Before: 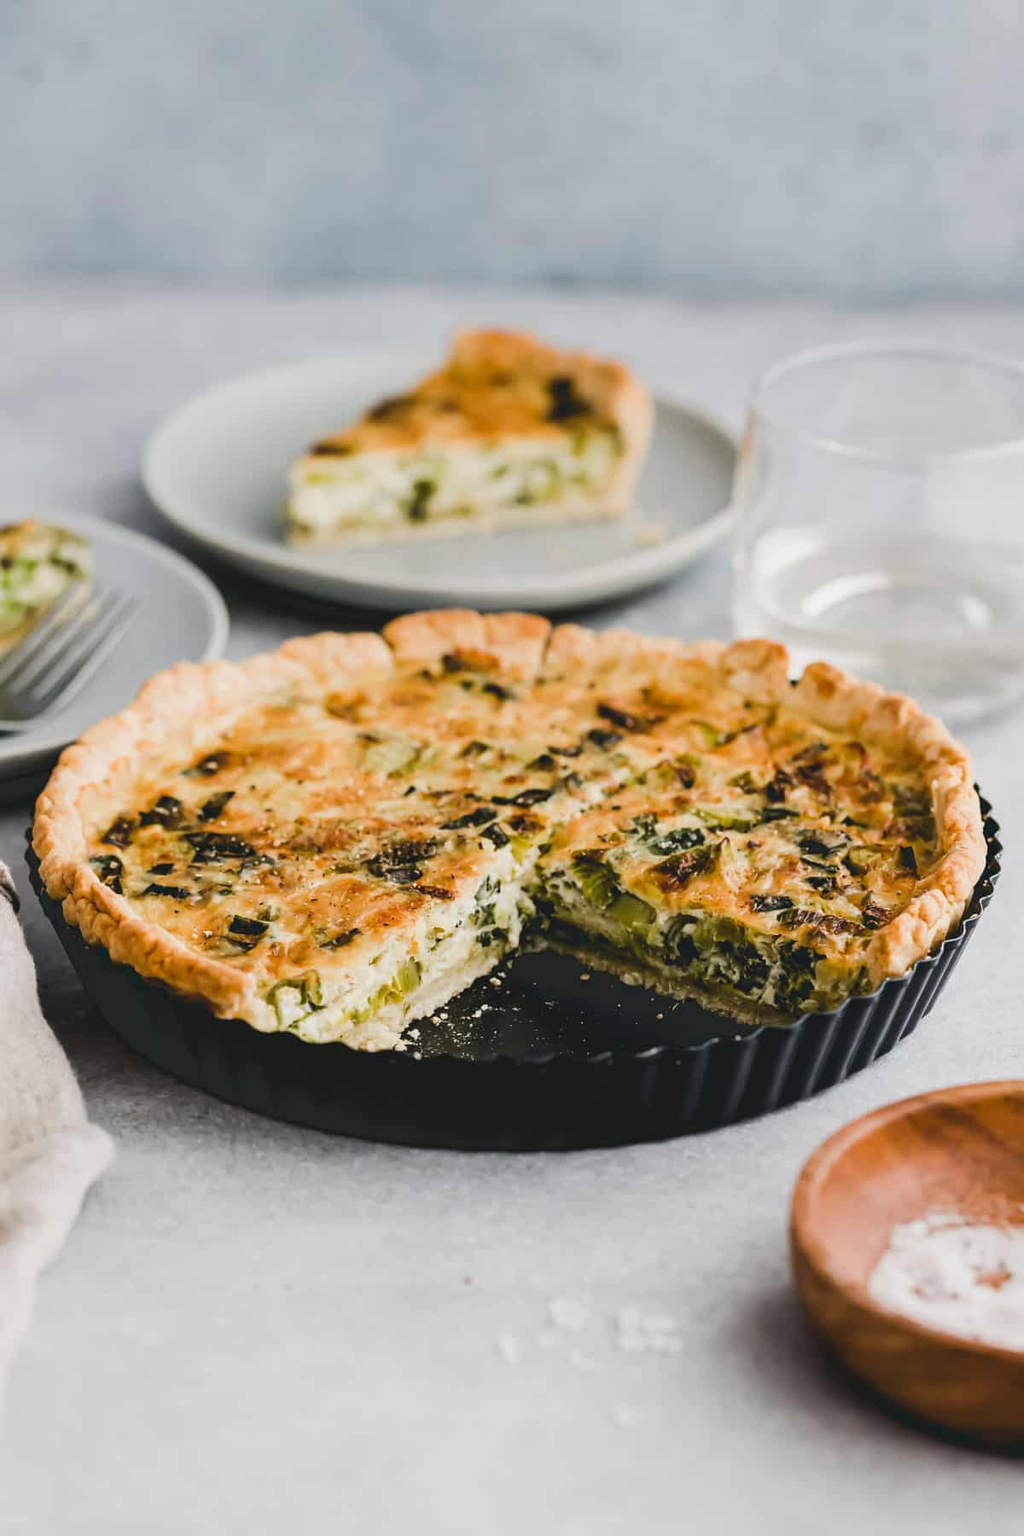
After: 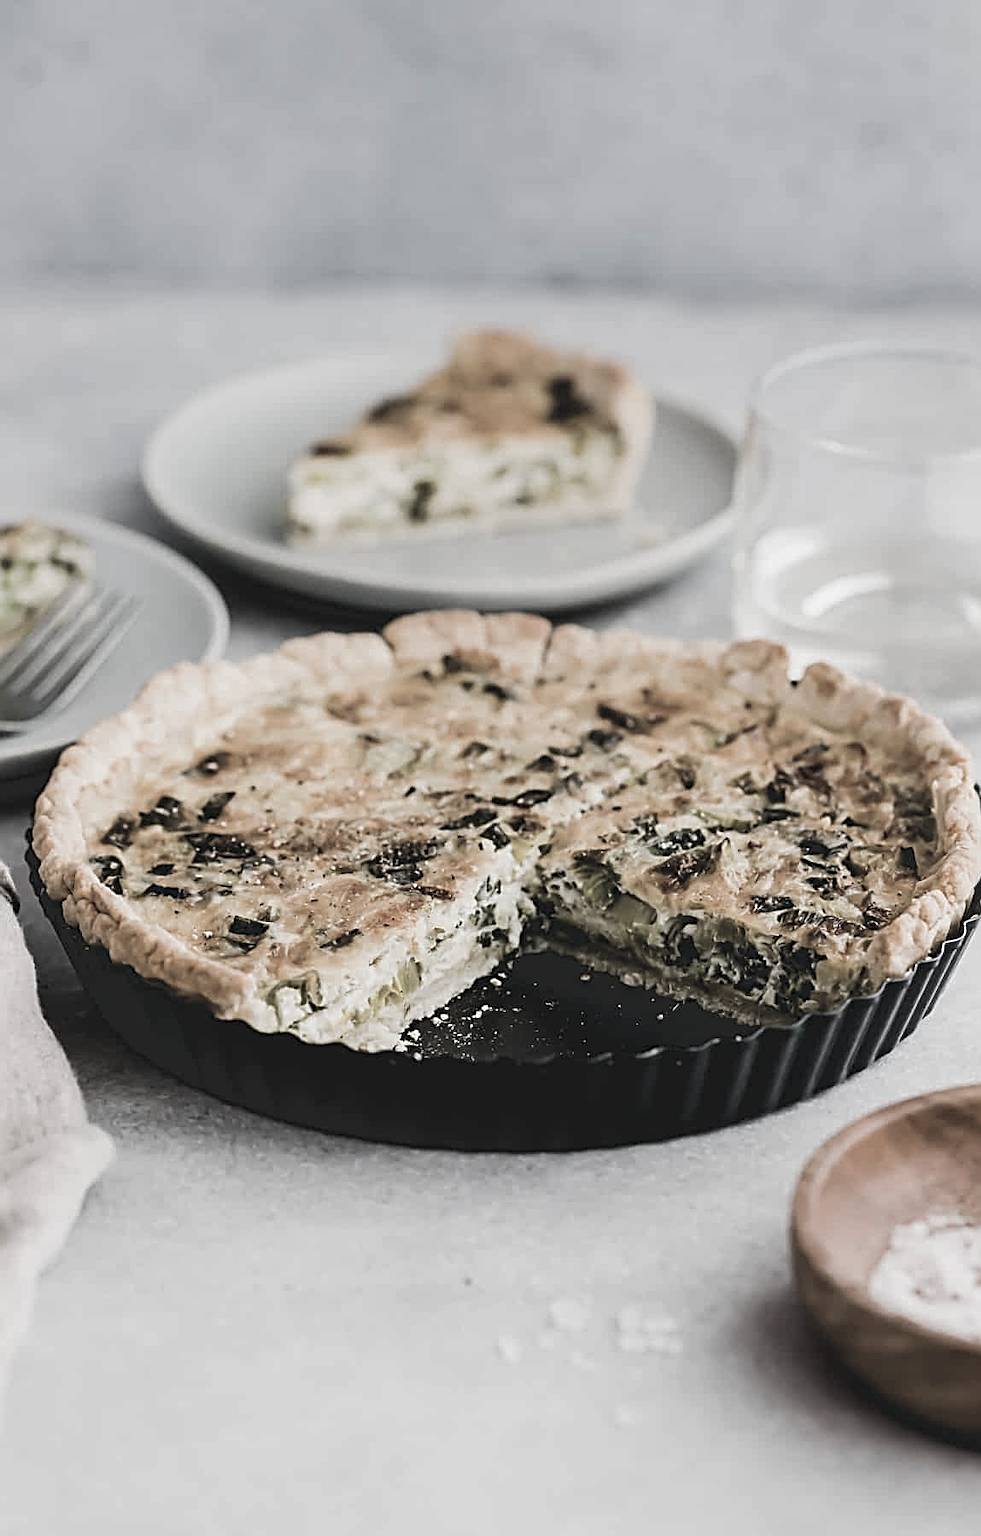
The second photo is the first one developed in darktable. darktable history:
sharpen: radius 2.676, amount 0.669
color zones: curves: ch1 [(0, 0.34) (0.143, 0.164) (0.286, 0.152) (0.429, 0.176) (0.571, 0.173) (0.714, 0.188) (0.857, 0.199) (1, 0.34)]
crop: right 4.126%, bottom 0.031%
